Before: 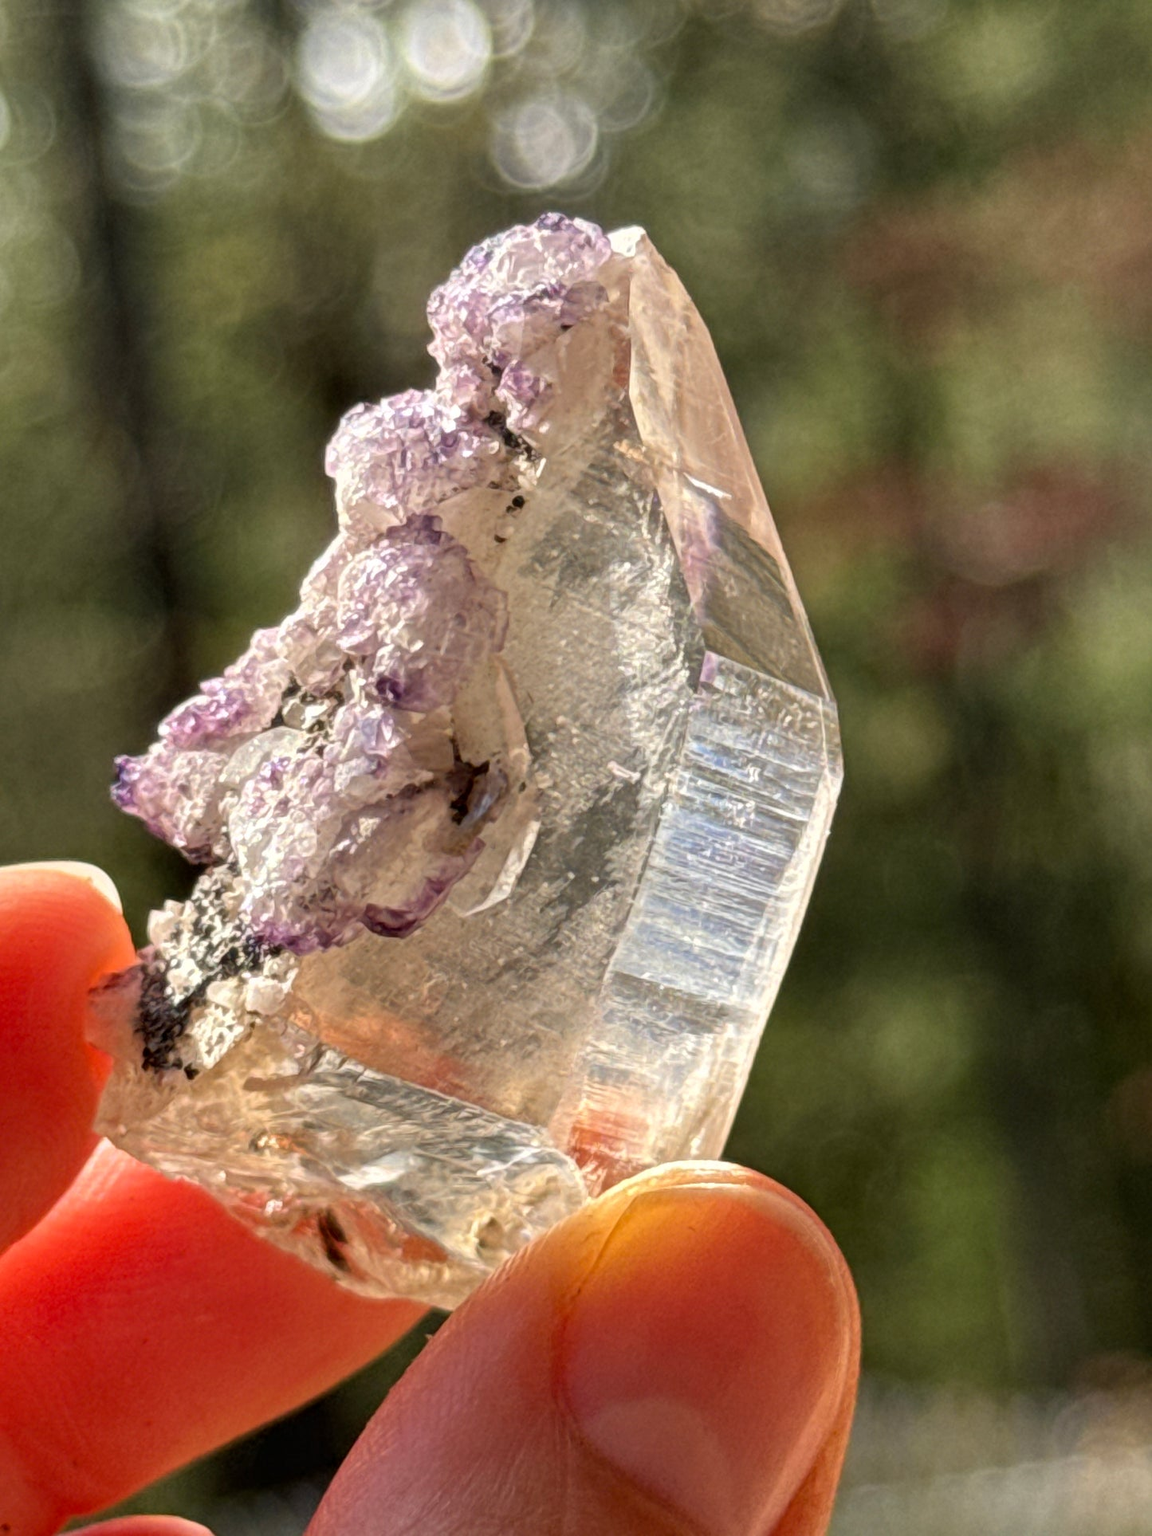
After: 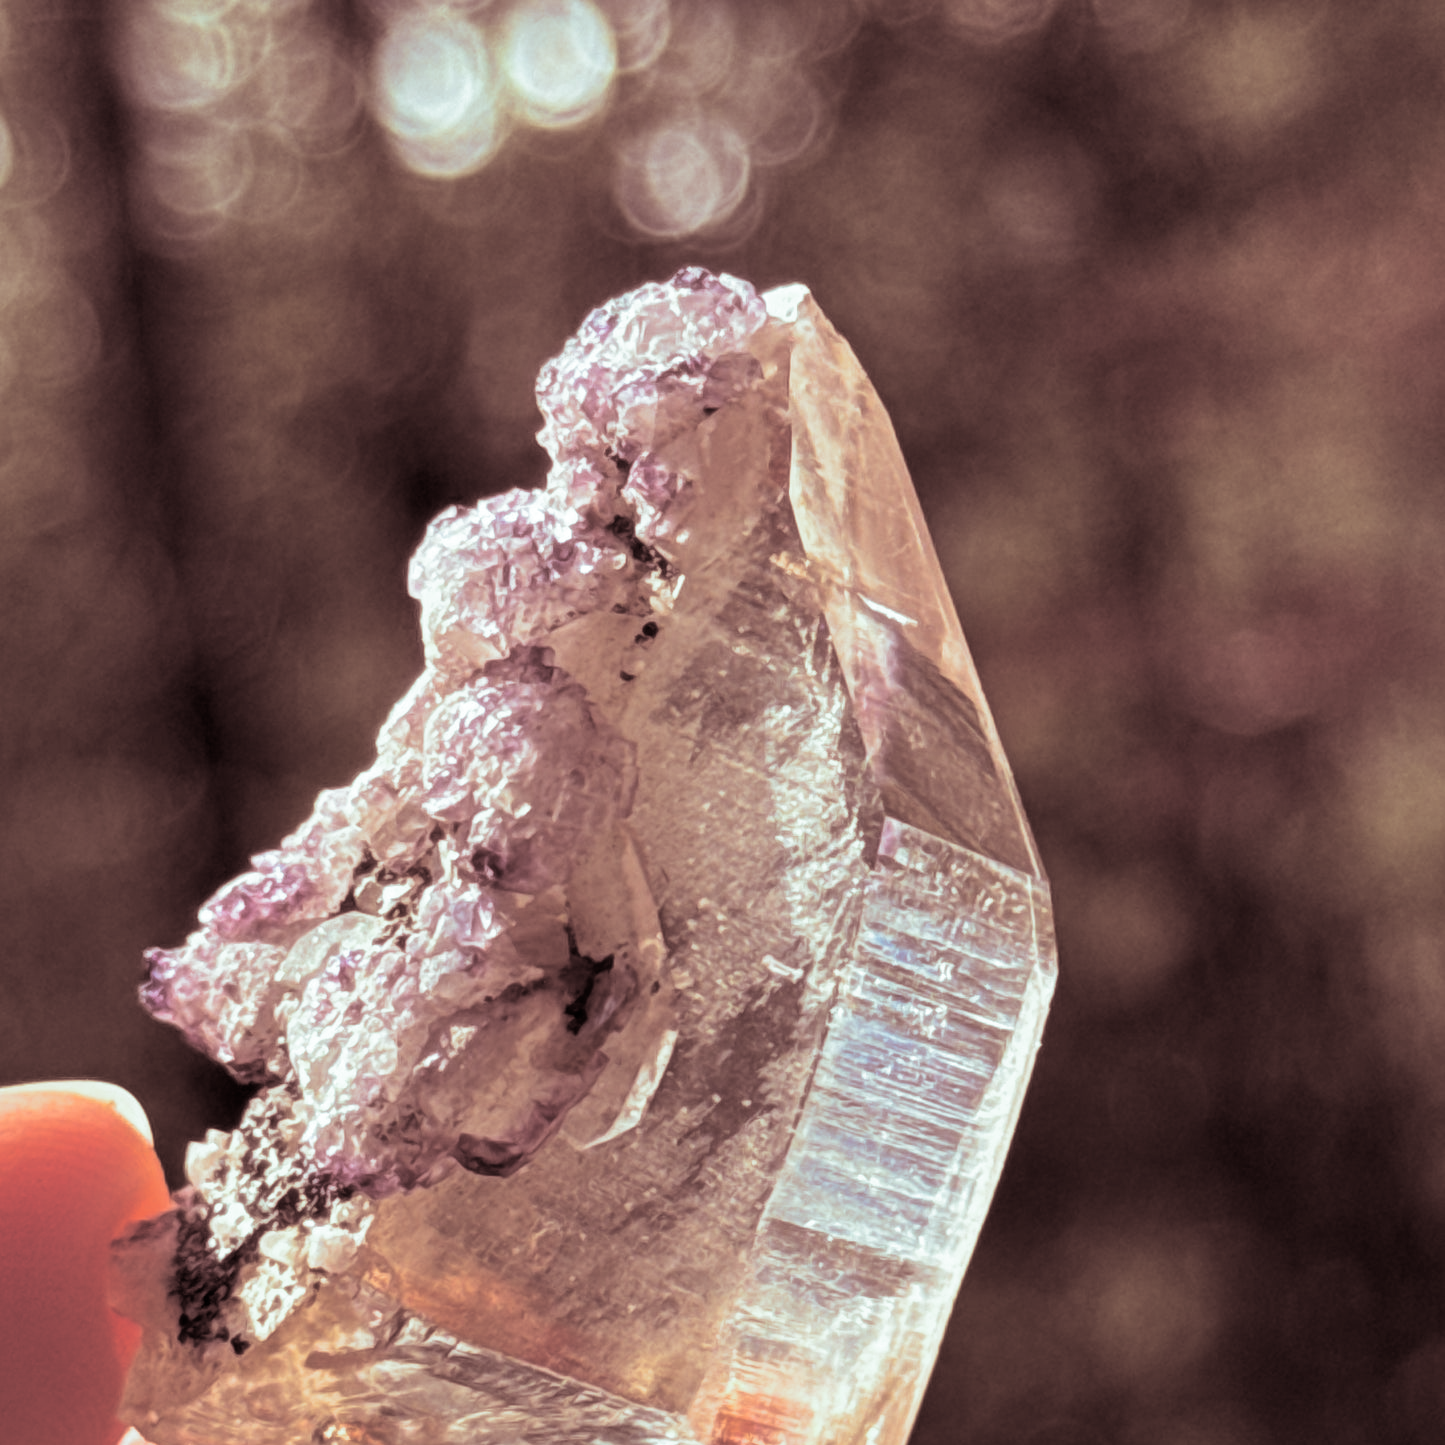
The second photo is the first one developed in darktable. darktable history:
crop: bottom 24.988%
split-toning: shadows › saturation 0.3, highlights › hue 180°, highlights › saturation 0.3, compress 0%
